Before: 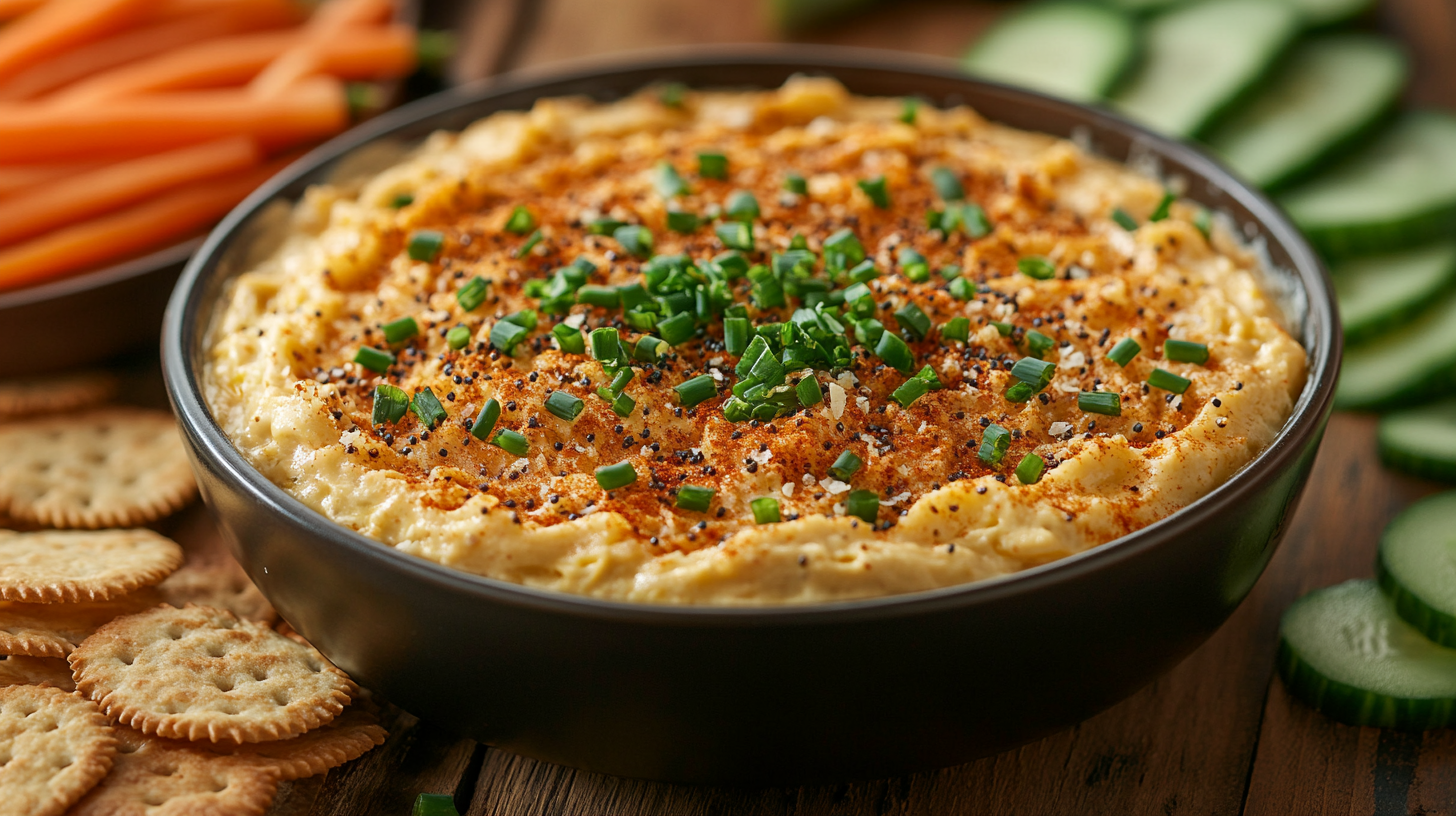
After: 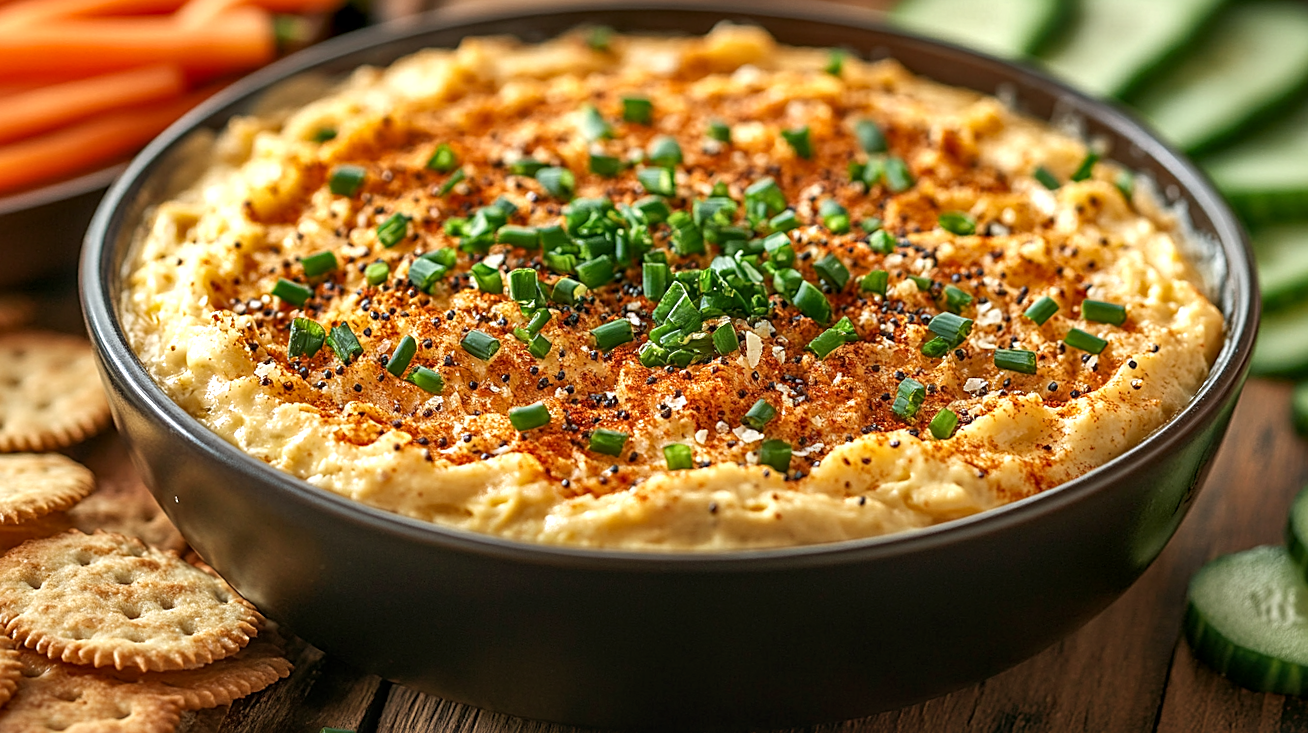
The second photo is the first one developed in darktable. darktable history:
shadows and highlights: shadows 20.91, highlights -82.73, soften with gaussian
crop and rotate: angle -1.96°, left 3.097%, top 4.154%, right 1.586%, bottom 0.529%
local contrast: on, module defaults
exposure: black level correction 0, exposure 0.5 EV, compensate highlight preservation false
sharpen: on, module defaults
